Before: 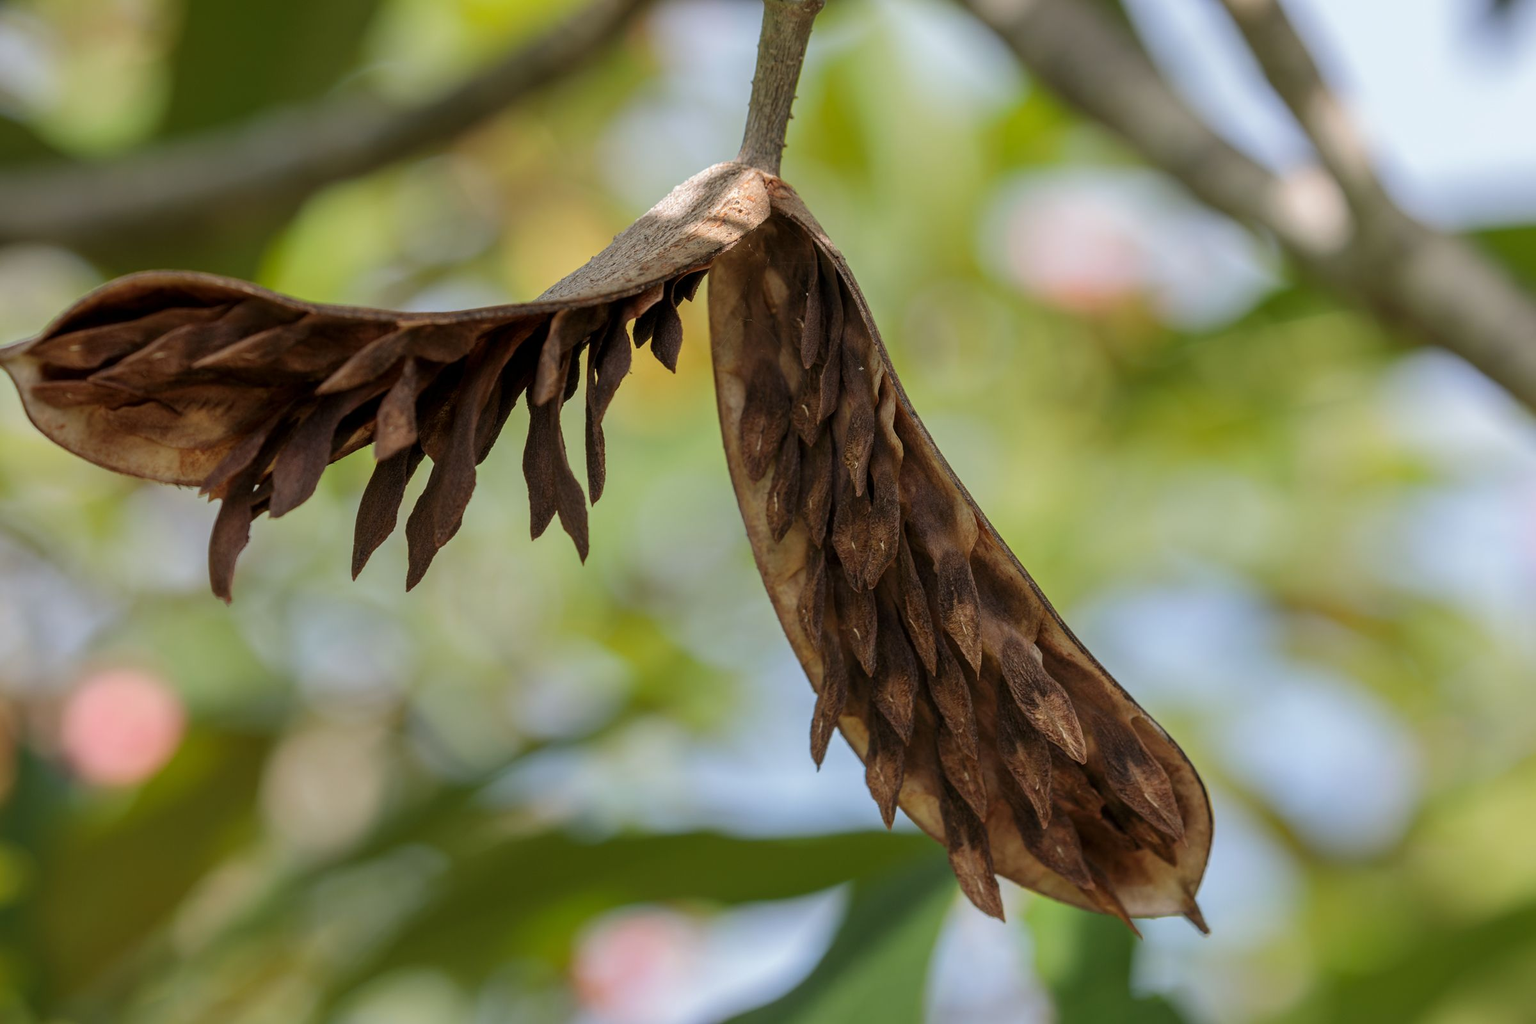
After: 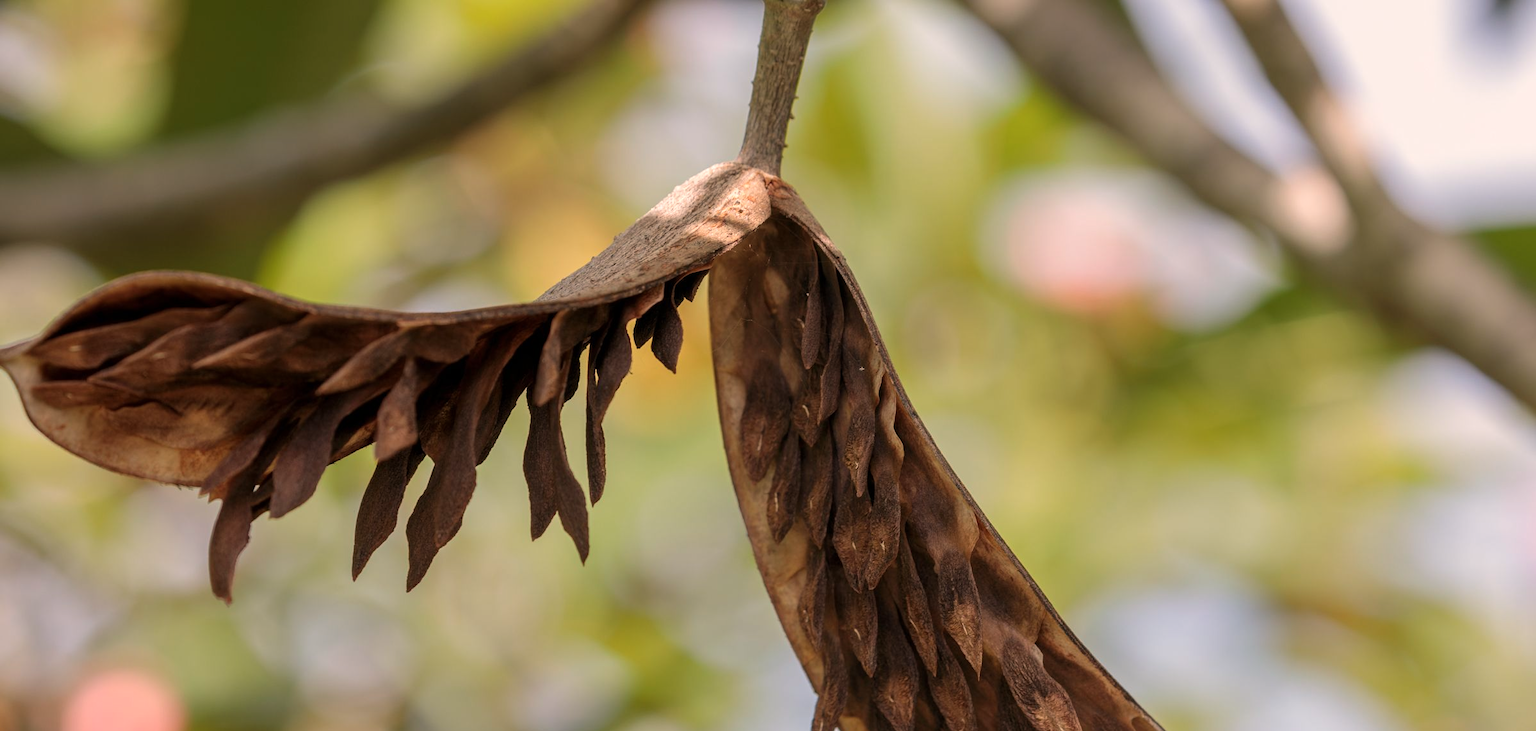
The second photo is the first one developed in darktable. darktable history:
crop: bottom 28.576%
contrast brightness saturation: contrast 0.01, saturation -0.05
white balance: red 1.127, blue 0.943
